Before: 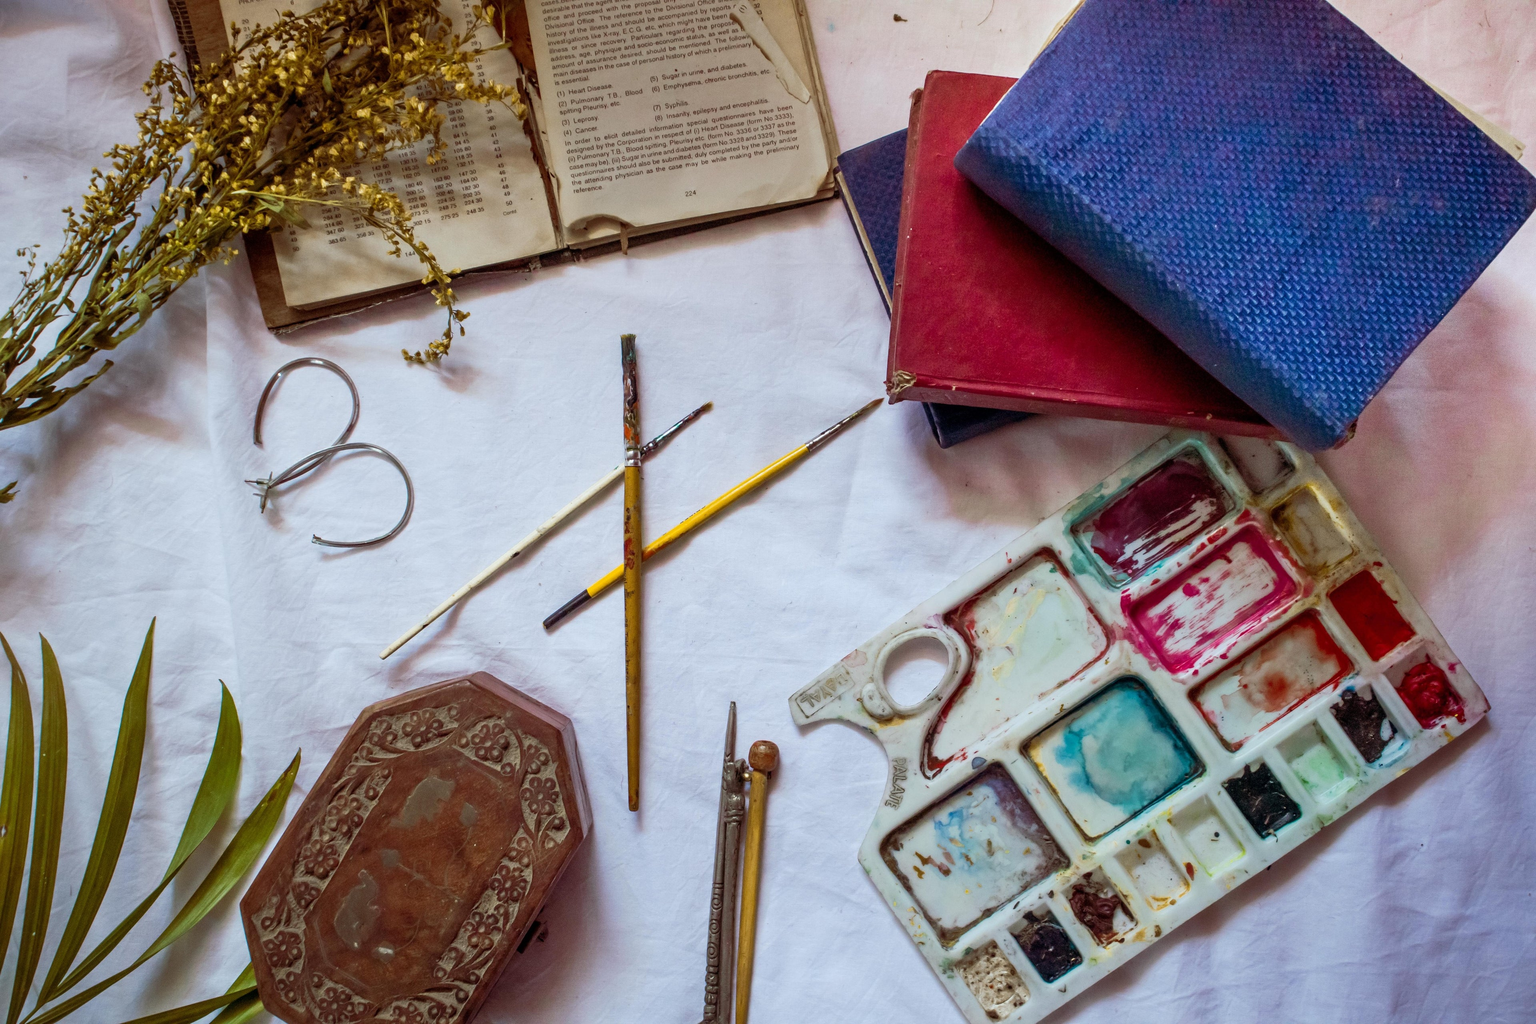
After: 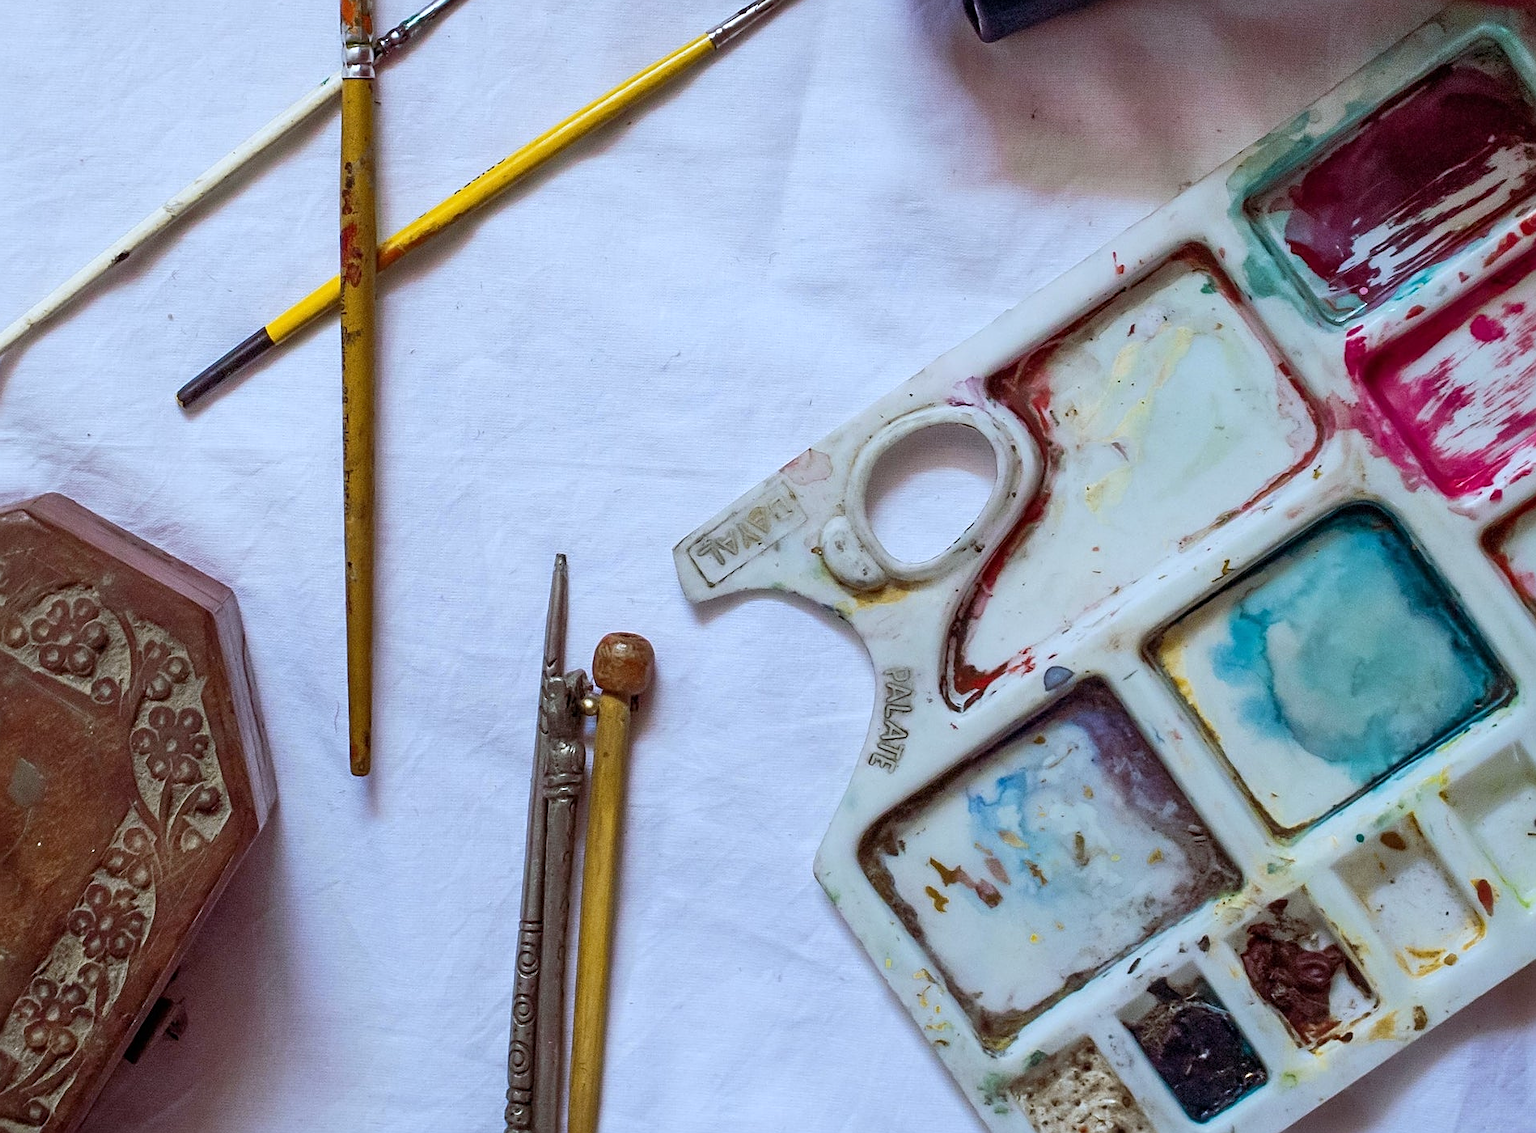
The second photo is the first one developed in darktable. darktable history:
sharpen: on, module defaults
crop: left 29.672%, top 41.786%, right 20.851%, bottom 3.487%
white balance: red 0.954, blue 1.079
